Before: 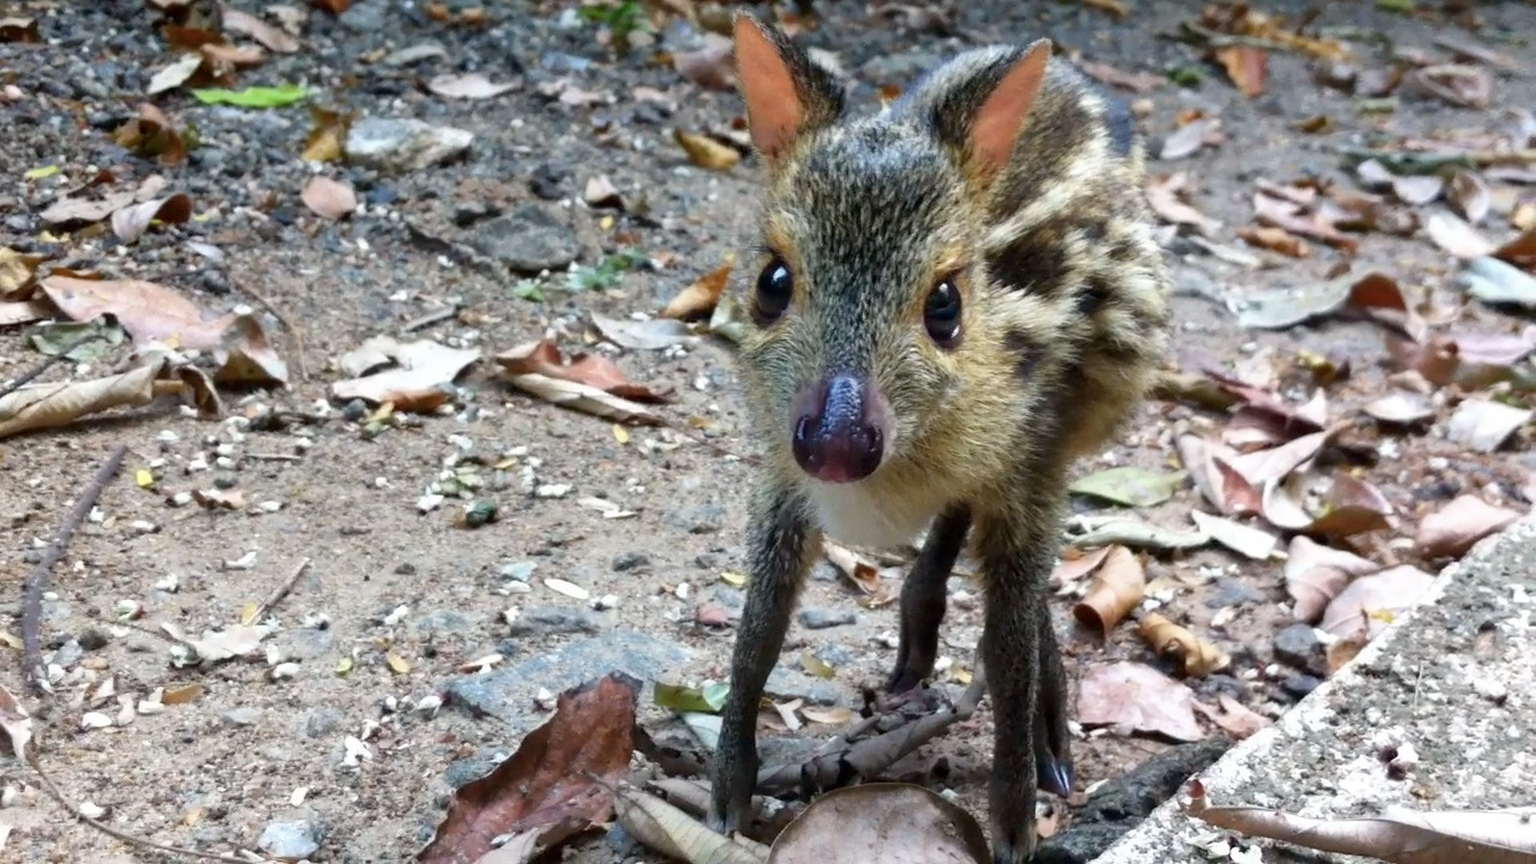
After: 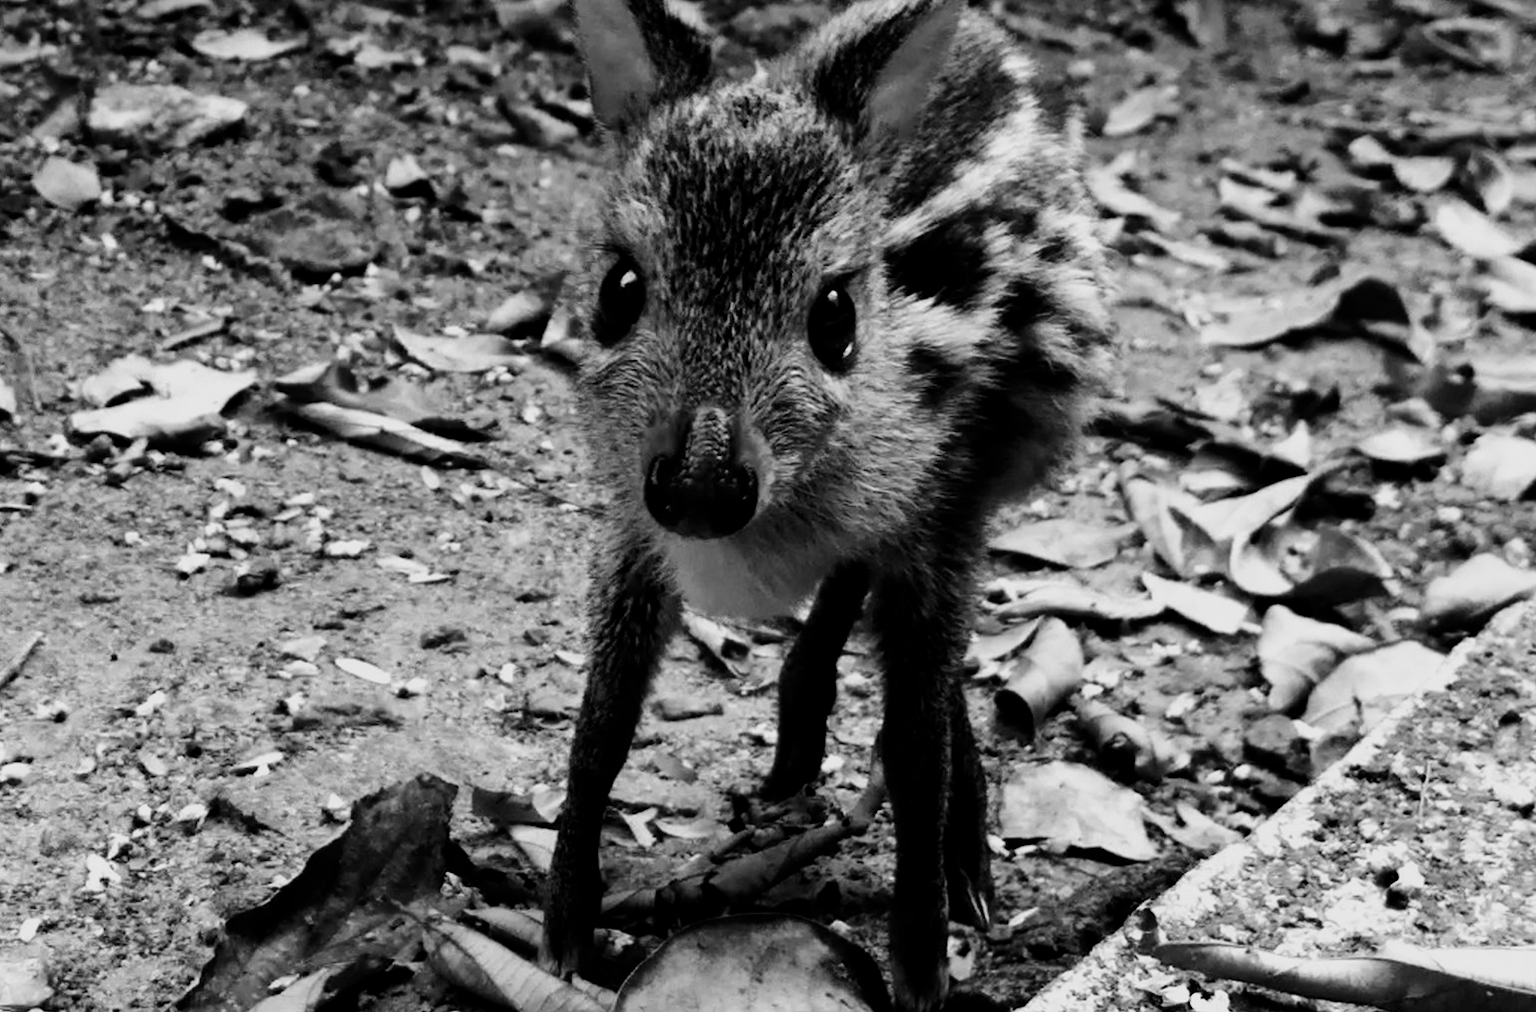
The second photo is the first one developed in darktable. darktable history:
exposure: black level correction -0.028, compensate exposure bias true, compensate highlight preservation false
filmic rgb: black relative exposure -5.02 EV, white relative exposure 3.99 EV, hardness 2.9, contrast 1.299, highlights saturation mix -29.69%
contrast brightness saturation: contrast 0.016, brightness -0.992, saturation -0.999
crop and rotate: left 17.968%, top 5.867%, right 1.744%
tone equalizer: -8 EV -0.713 EV, -7 EV -0.712 EV, -6 EV -0.596 EV, -5 EV -0.363 EV, -3 EV 0.369 EV, -2 EV 0.6 EV, -1 EV 0.685 EV, +0 EV 0.76 EV, edges refinement/feathering 500, mask exposure compensation -1.57 EV, preserve details no
